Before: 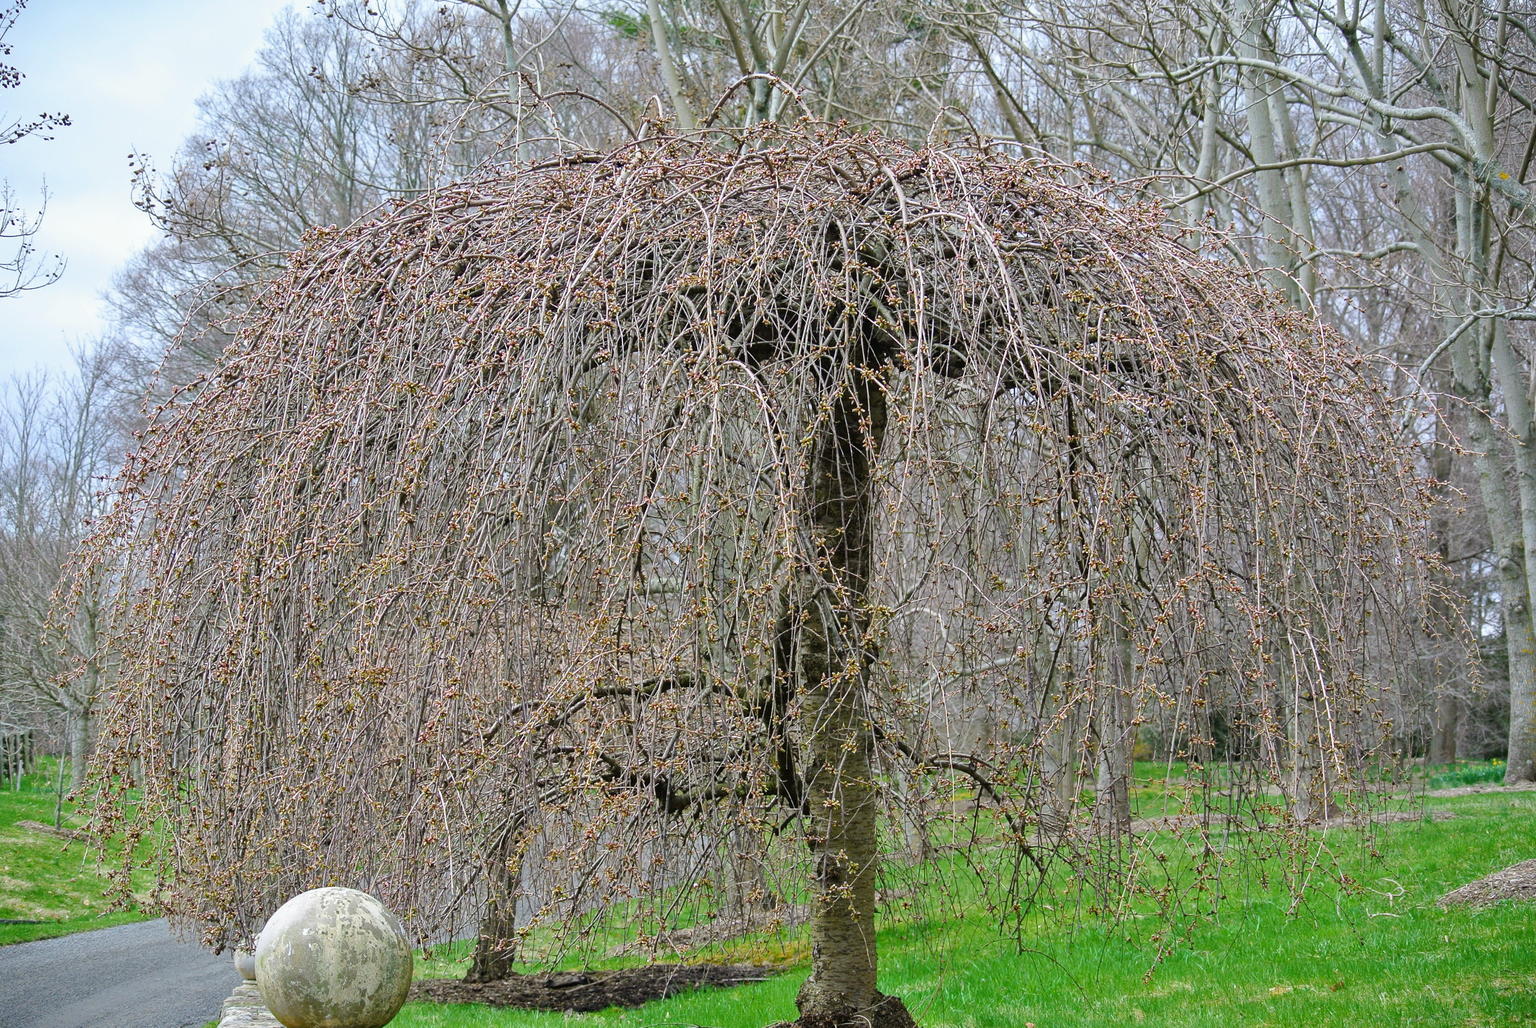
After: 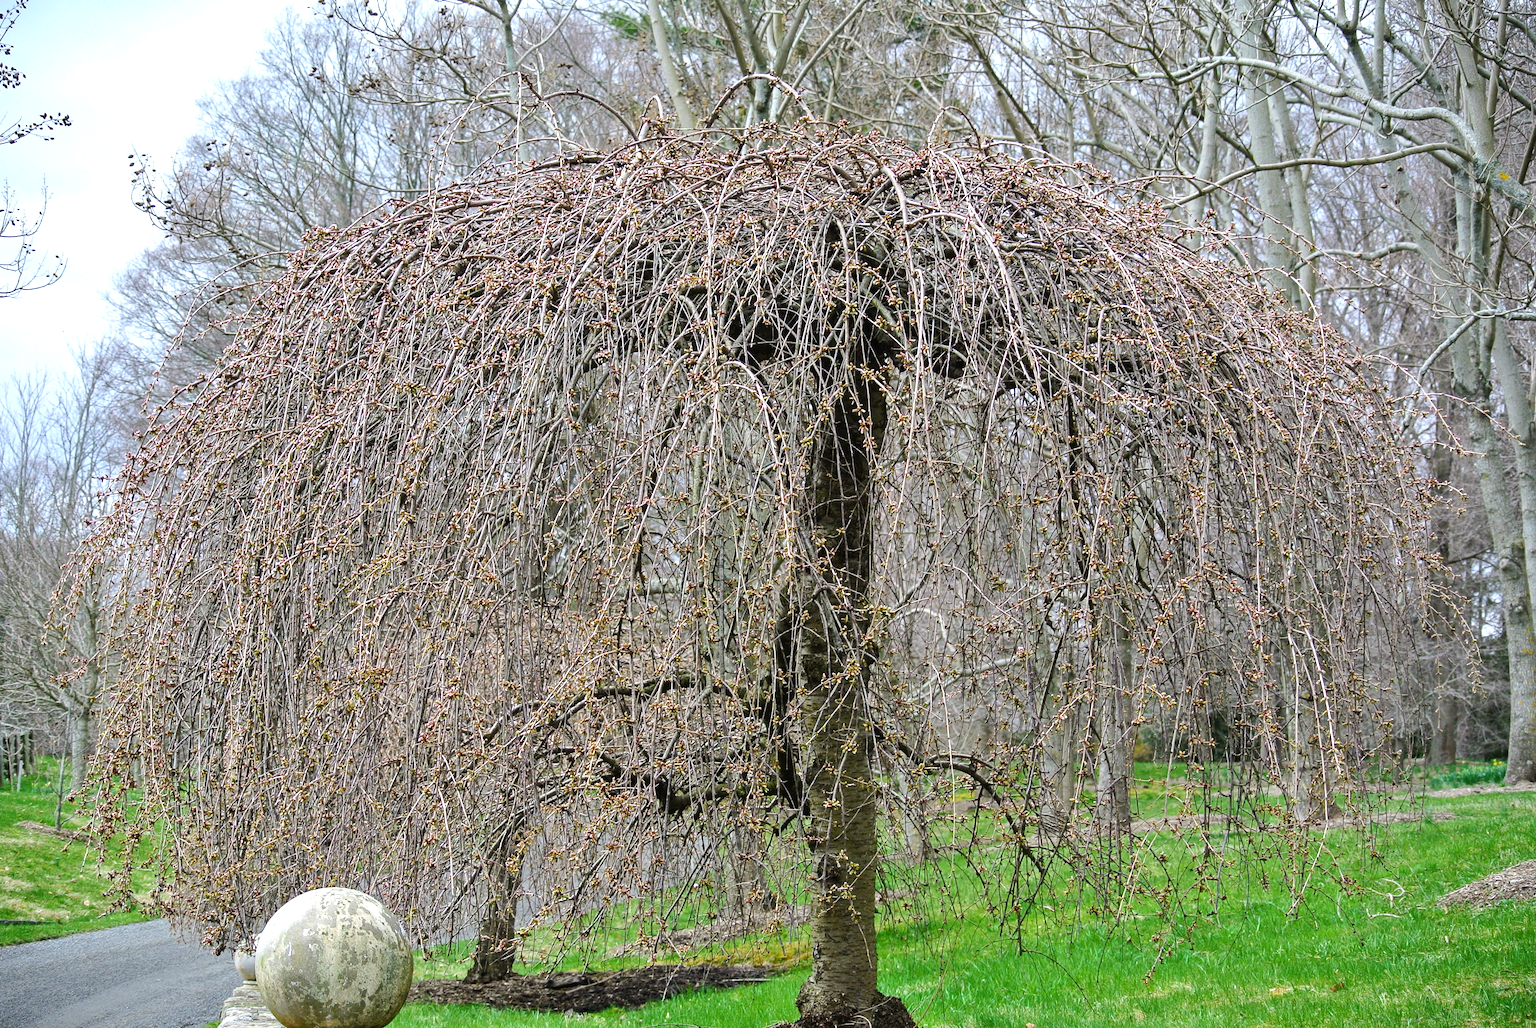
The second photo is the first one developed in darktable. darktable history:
tone equalizer: -8 EV -0.377 EV, -7 EV -0.396 EV, -6 EV -0.304 EV, -5 EV -0.249 EV, -3 EV 0.234 EV, -2 EV 0.356 EV, -1 EV 0.374 EV, +0 EV 0.395 EV, edges refinement/feathering 500, mask exposure compensation -1.57 EV, preserve details no
